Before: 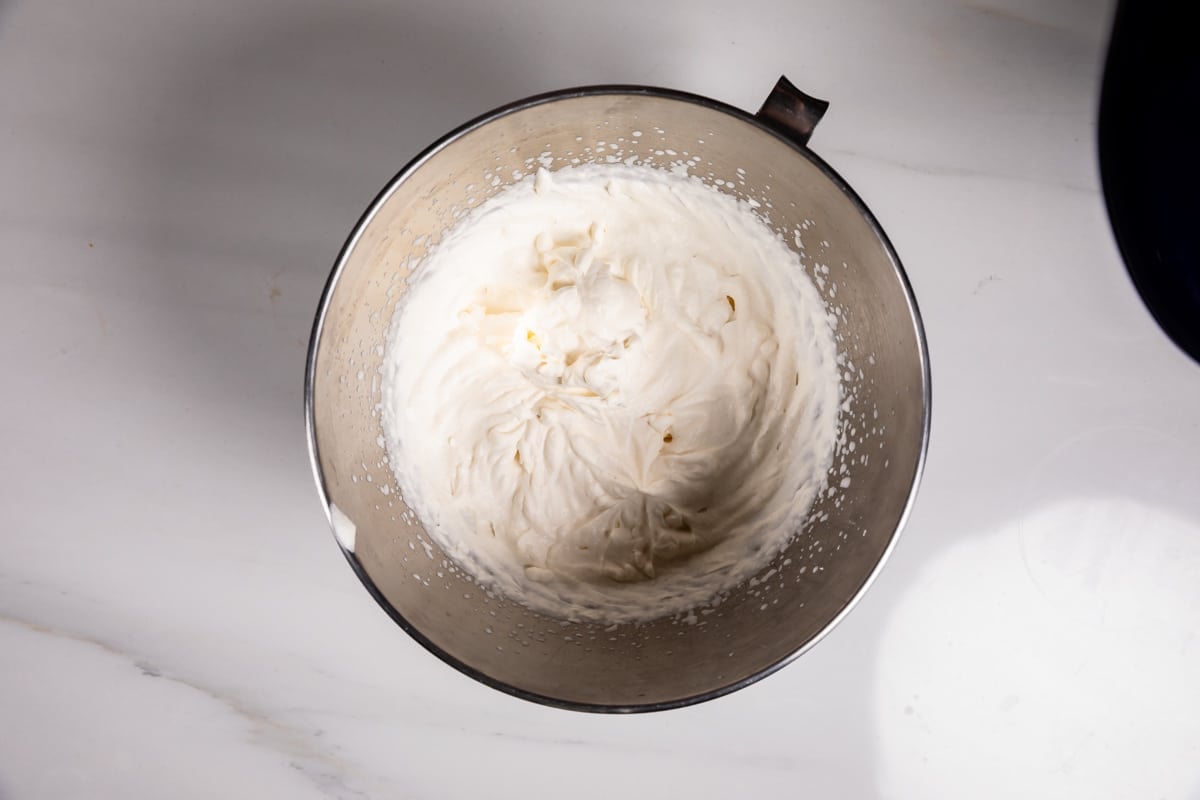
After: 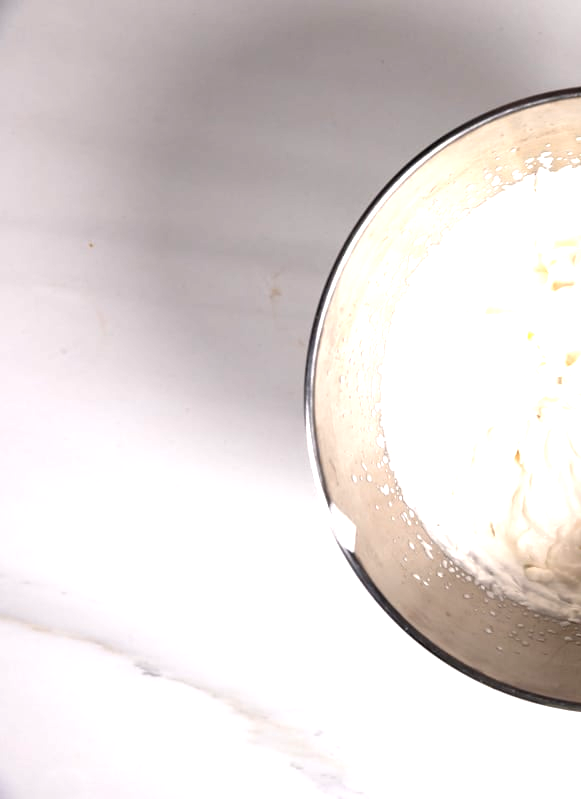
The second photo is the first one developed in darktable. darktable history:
crop and rotate: left 0.049%, top 0%, right 51.496%
exposure: black level correction 0, exposure 1.001 EV, compensate exposure bias true, compensate highlight preservation false
